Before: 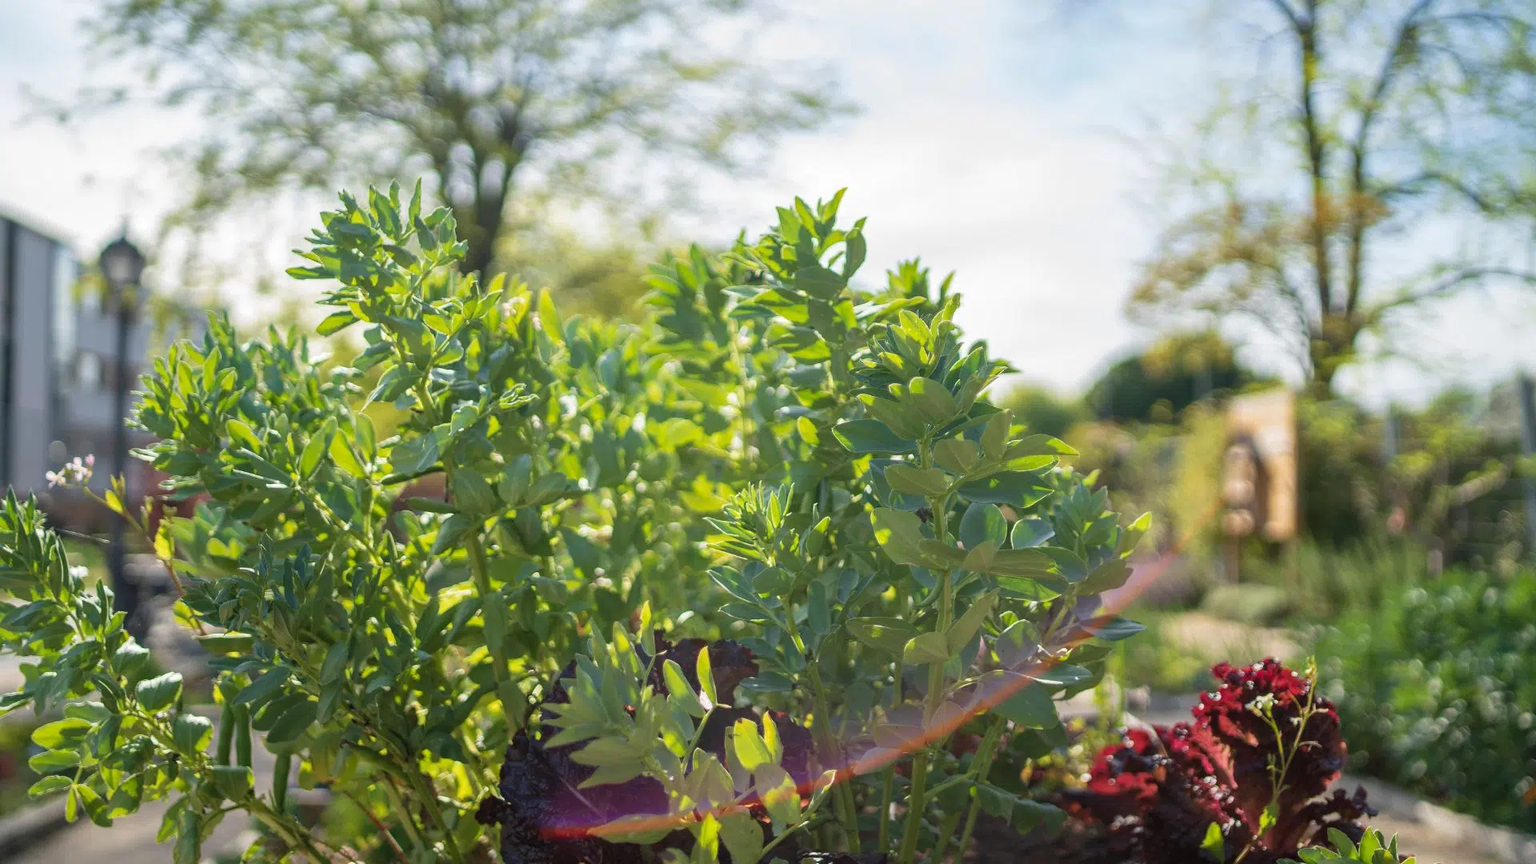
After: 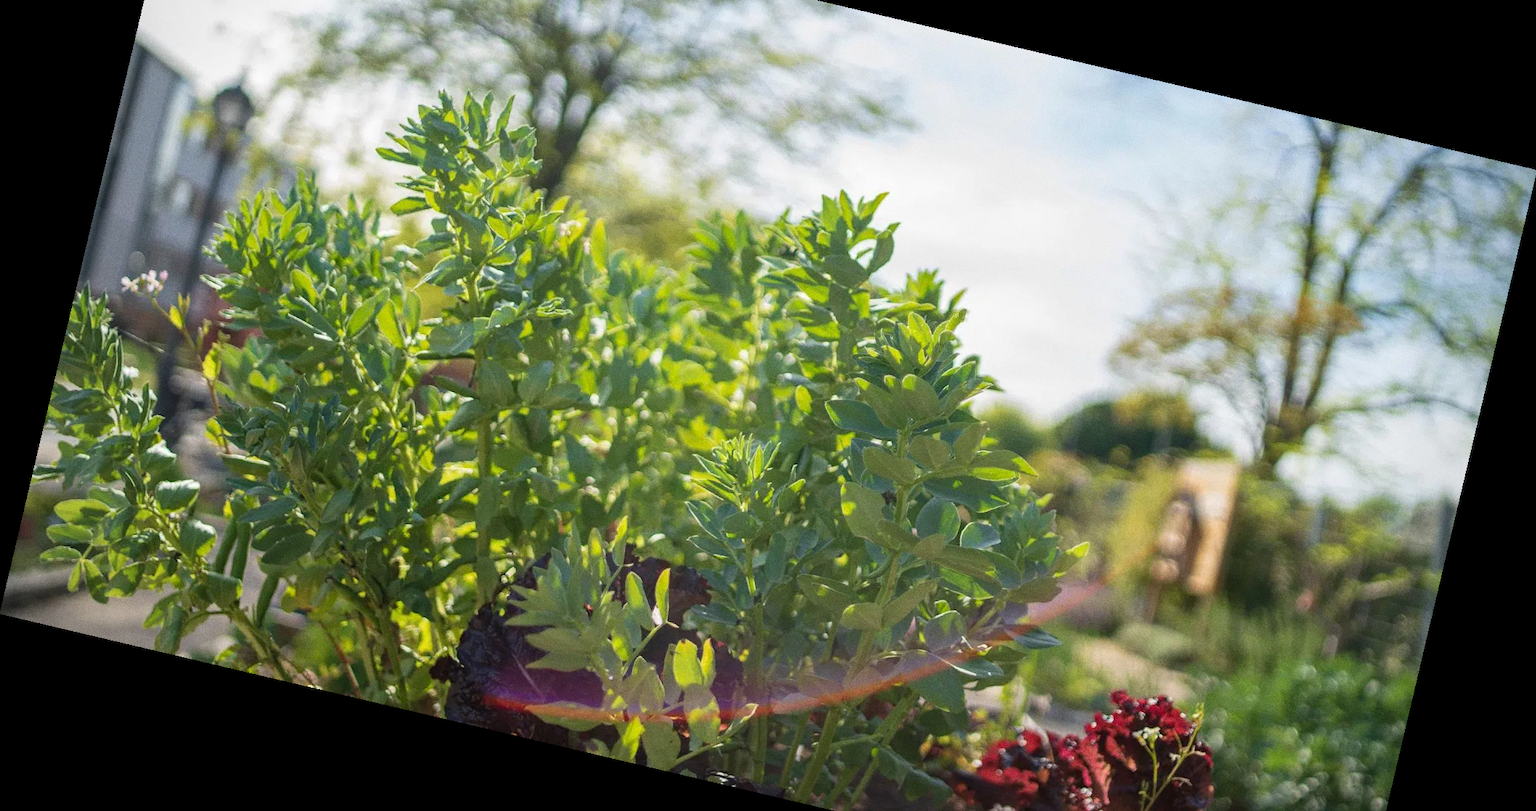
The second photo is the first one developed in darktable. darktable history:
tone equalizer: on, module defaults
crop: top 13.819%, bottom 11.169%
rotate and perspective: rotation 13.27°, automatic cropping off
vignetting: fall-off radius 60.92%
exposure: exposure -0.041 EV, compensate highlight preservation false
grain: on, module defaults
